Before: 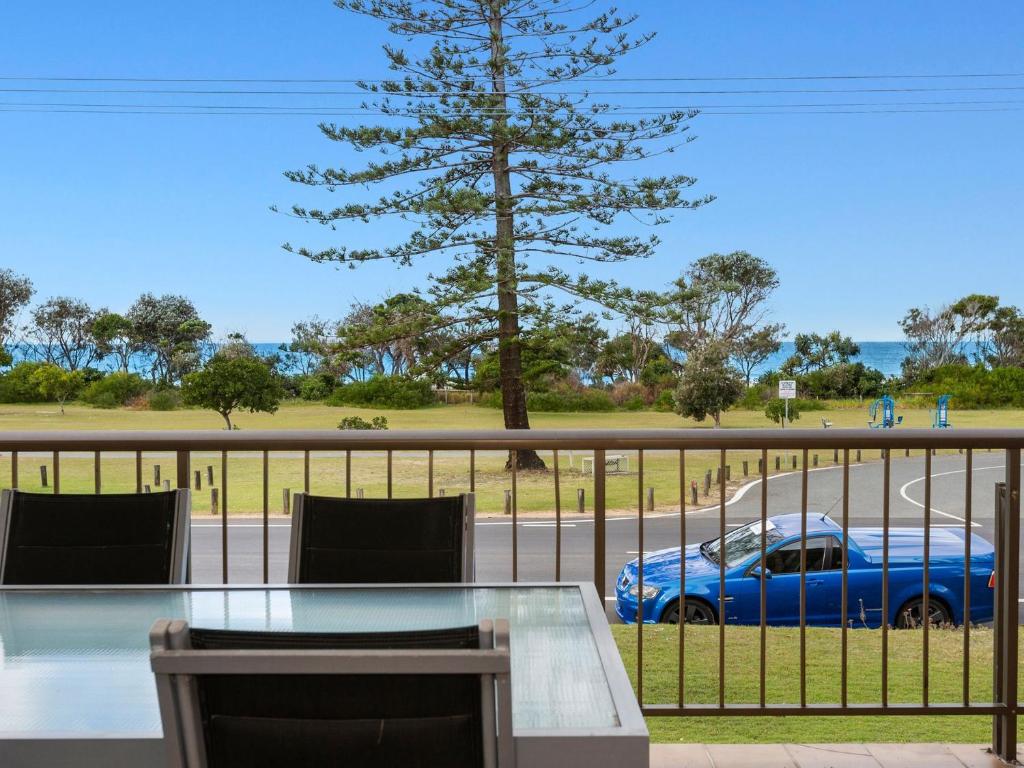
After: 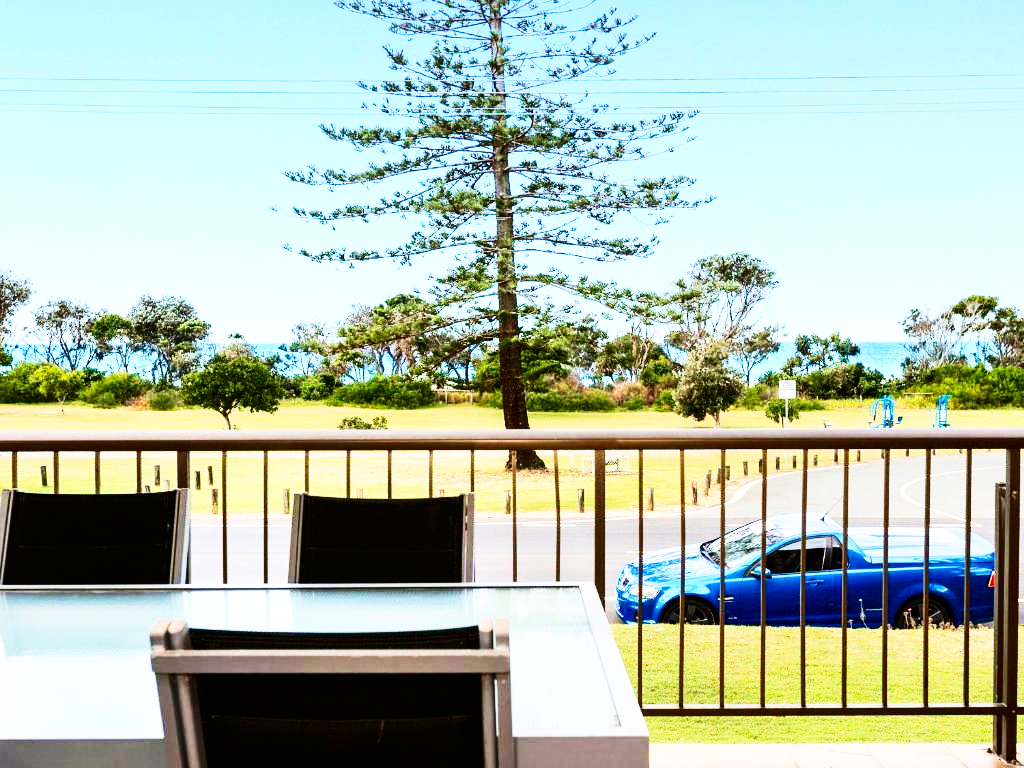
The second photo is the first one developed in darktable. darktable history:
velvia: on, module defaults
base curve: curves: ch0 [(0, 0) (0.007, 0.004) (0.027, 0.03) (0.046, 0.07) (0.207, 0.54) (0.442, 0.872) (0.673, 0.972) (1, 1)], preserve colors none
contrast brightness saturation: contrast 0.28
